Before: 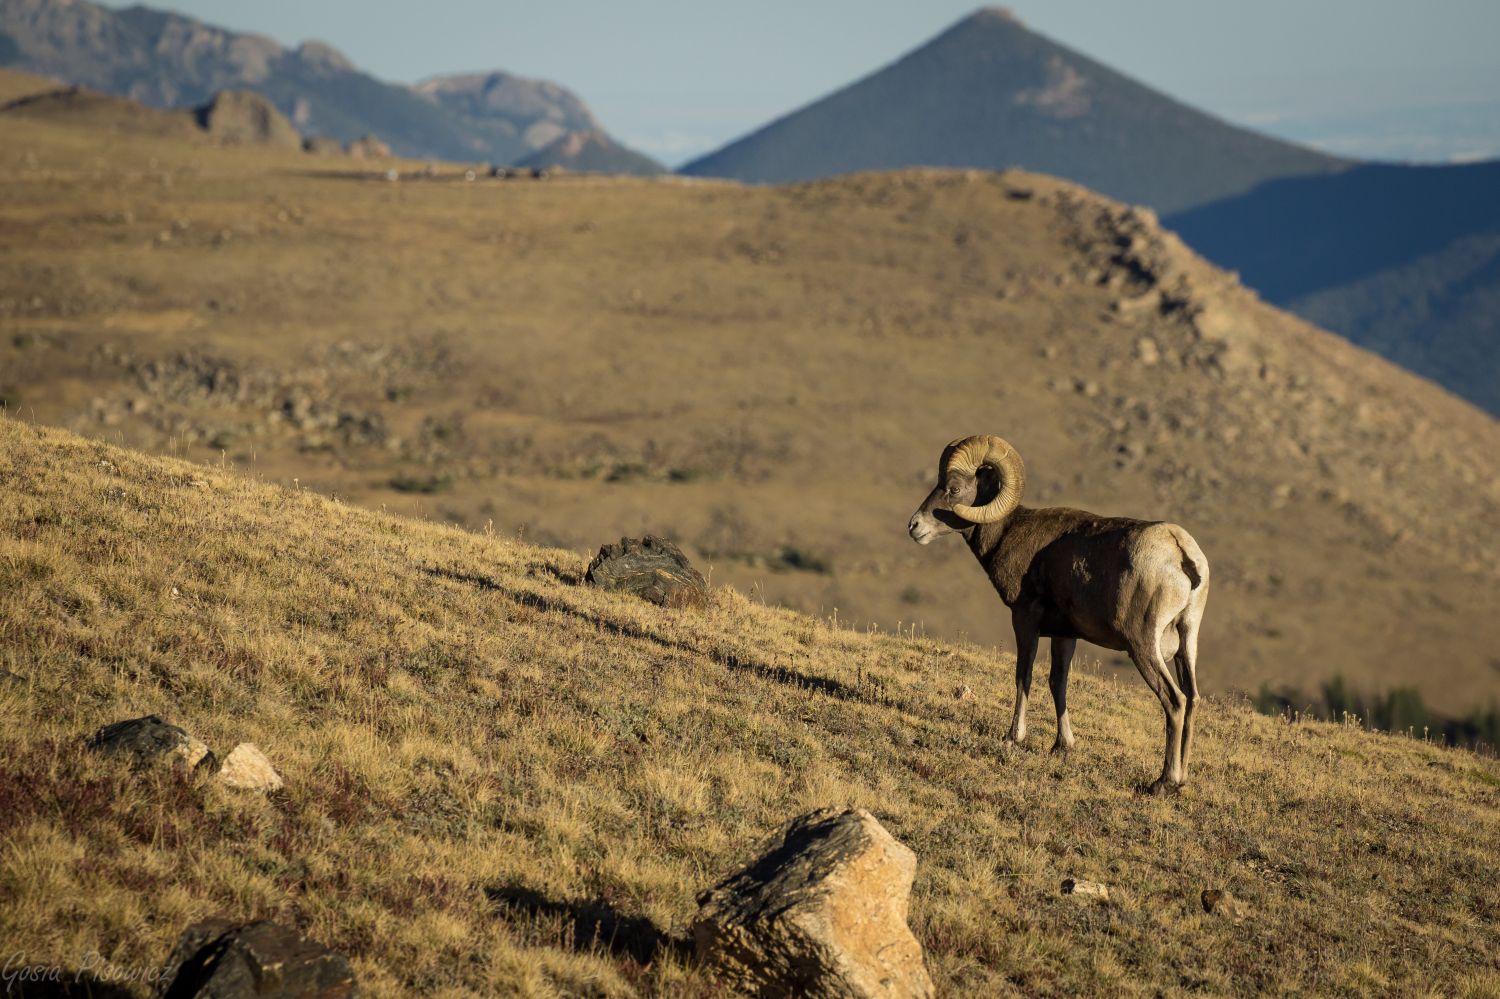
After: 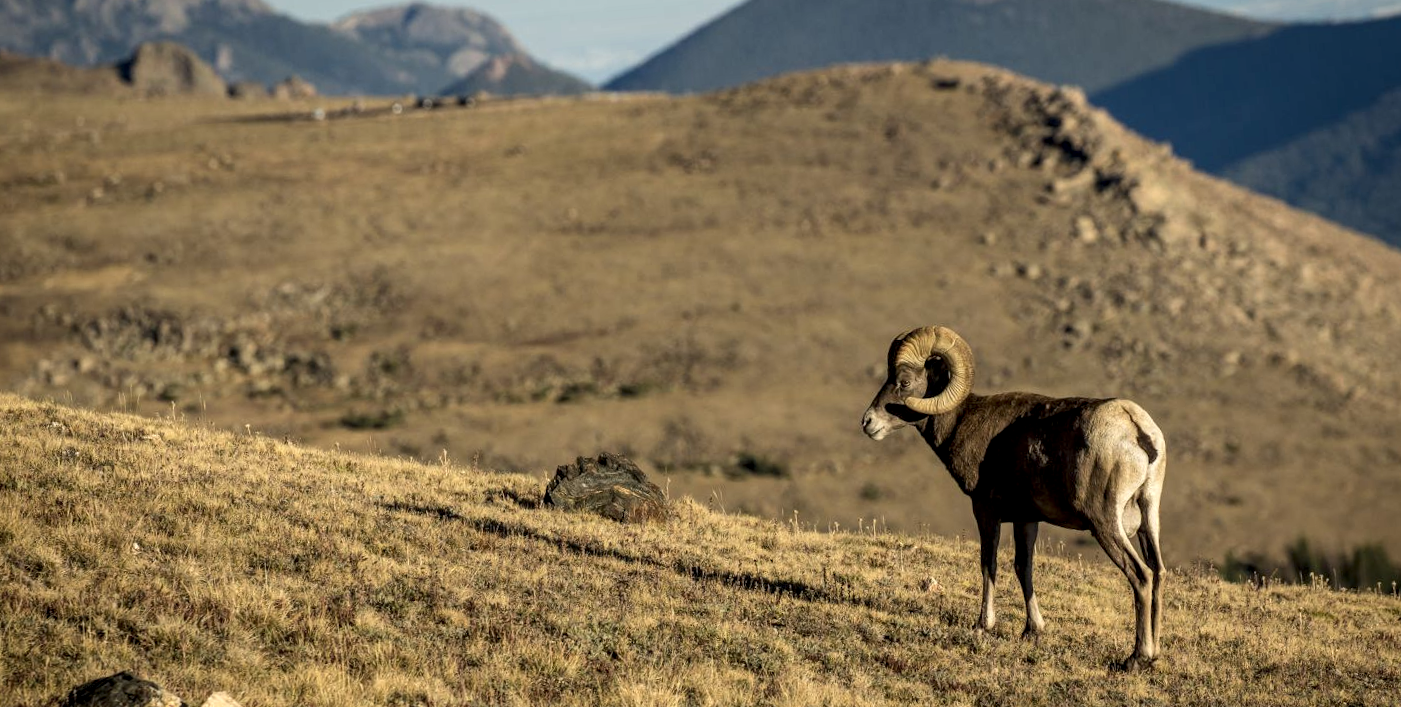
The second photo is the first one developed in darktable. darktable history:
crop: top 5.667%, bottom 17.637%
rotate and perspective: rotation -4.57°, crop left 0.054, crop right 0.944, crop top 0.087, crop bottom 0.914
local contrast: highlights 59%, detail 145%
exposure: exposure 0.014 EV, compensate highlight preservation false
